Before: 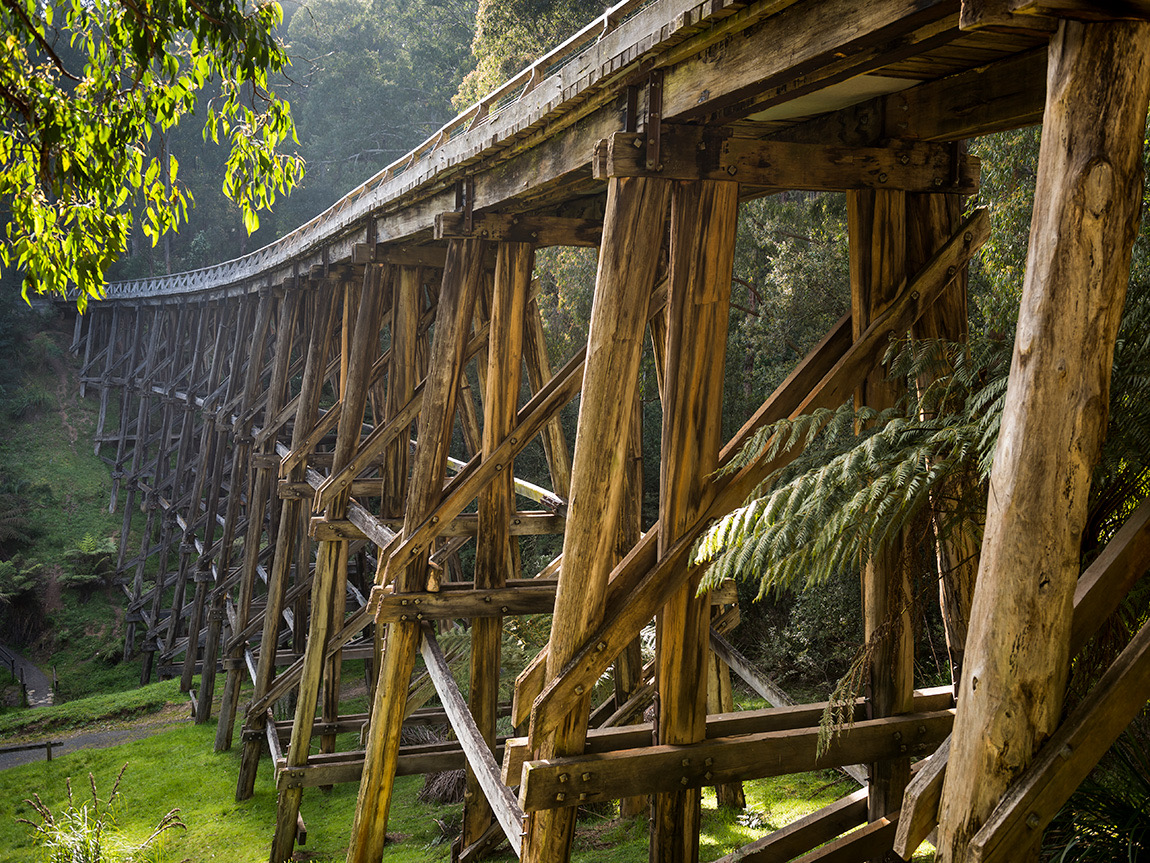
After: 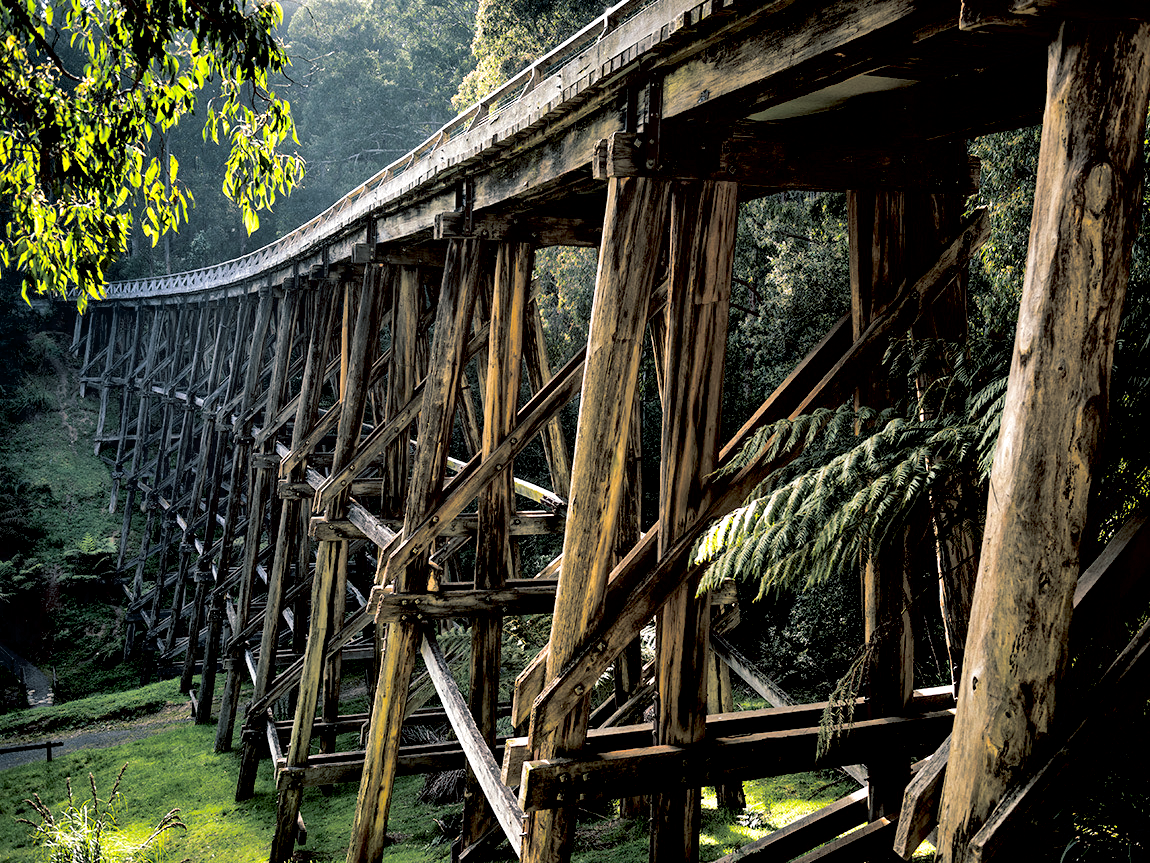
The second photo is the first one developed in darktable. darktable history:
local contrast: mode bilateral grid, contrast 25, coarseness 60, detail 151%, midtone range 0.2
split-toning: shadows › hue 205.2°, shadows › saturation 0.29, highlights › hue 50.4°, highlights › saturation 0.38, balance -49.9
exposure: black level correction 0.031, exposure 0.304 EV, compensate highlight preservation false
